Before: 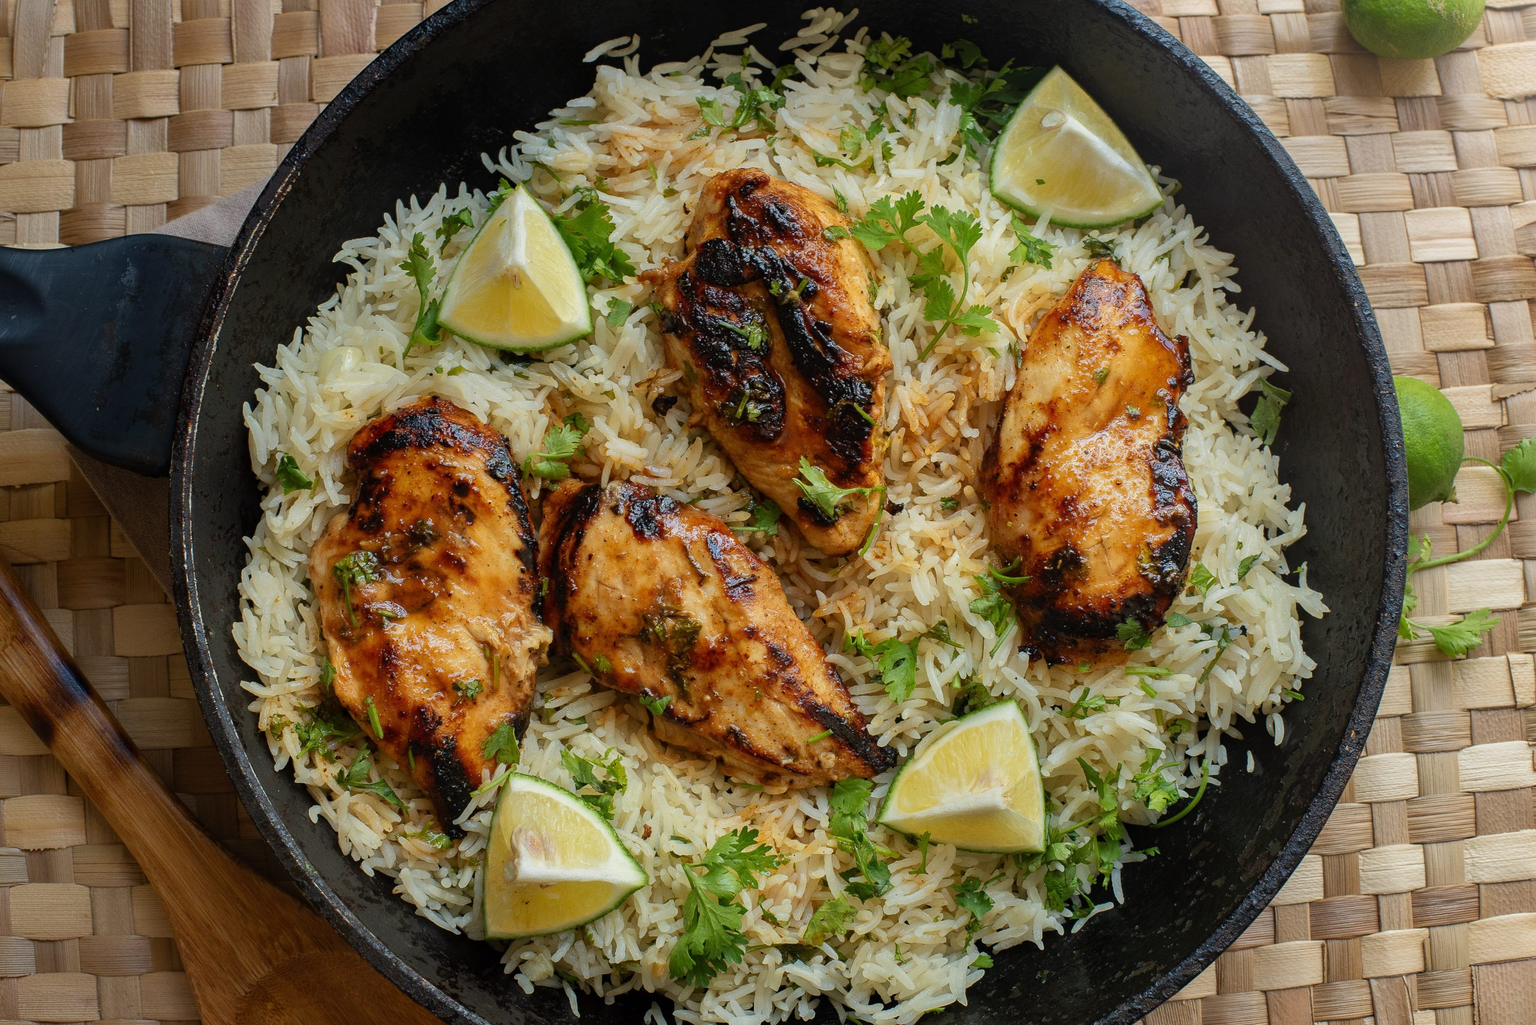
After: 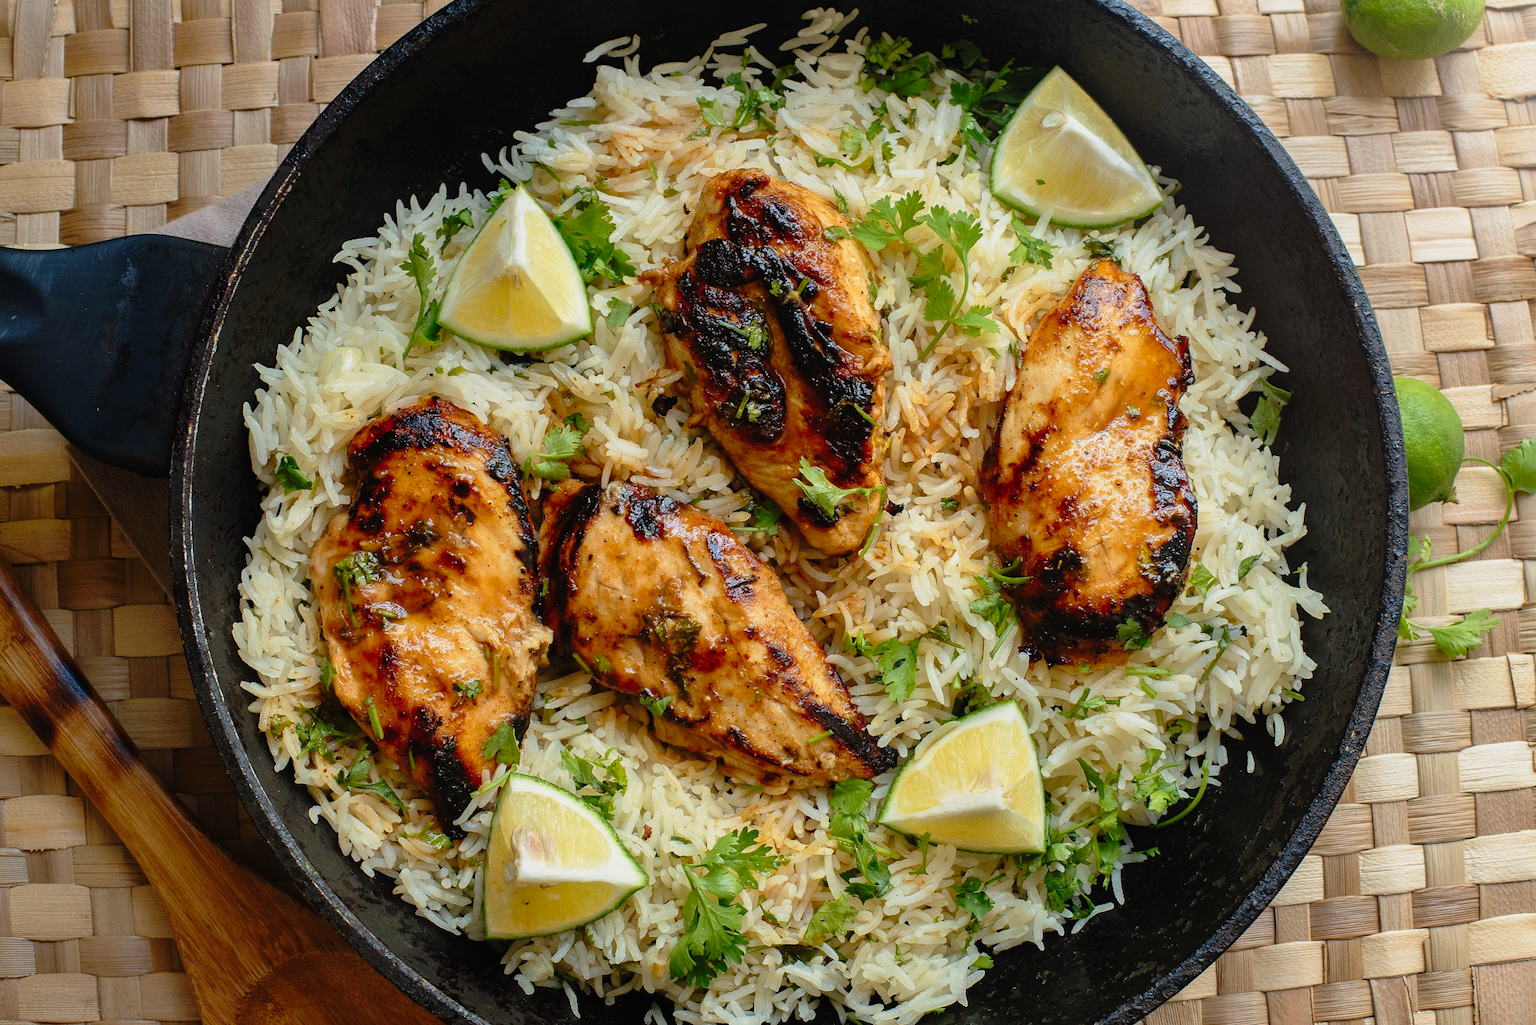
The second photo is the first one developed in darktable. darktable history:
tone curve: curves: ch0 [(0, 0.009) (0.105, 0.08) (0.195, 0.18) (0.283, 0.316) (0.384, 0.434) (0.485, 0.531) (0.638, 0.69) (0.81, 0.872) (1, 0.977)]; ch1 [(0, 0) (0.161, 0.092) (0.35, 0.33) (0.379, 0.401) (0.456, 0.469) (0.502, 0.5) (0.525, 0.514) (0.586, 0.604) (0.642, 0.645) (0.858, 0.817) (1, 0.942)]; ch2 [(0, 0) (0.371, 0.362) (0.437, 0.437) (0.48, 0.49) (0.53, 0.515) (0.56, 0.571) (0.622, 0.606) (0.881, 0.795) (1, 0.929)], preserve colors none
